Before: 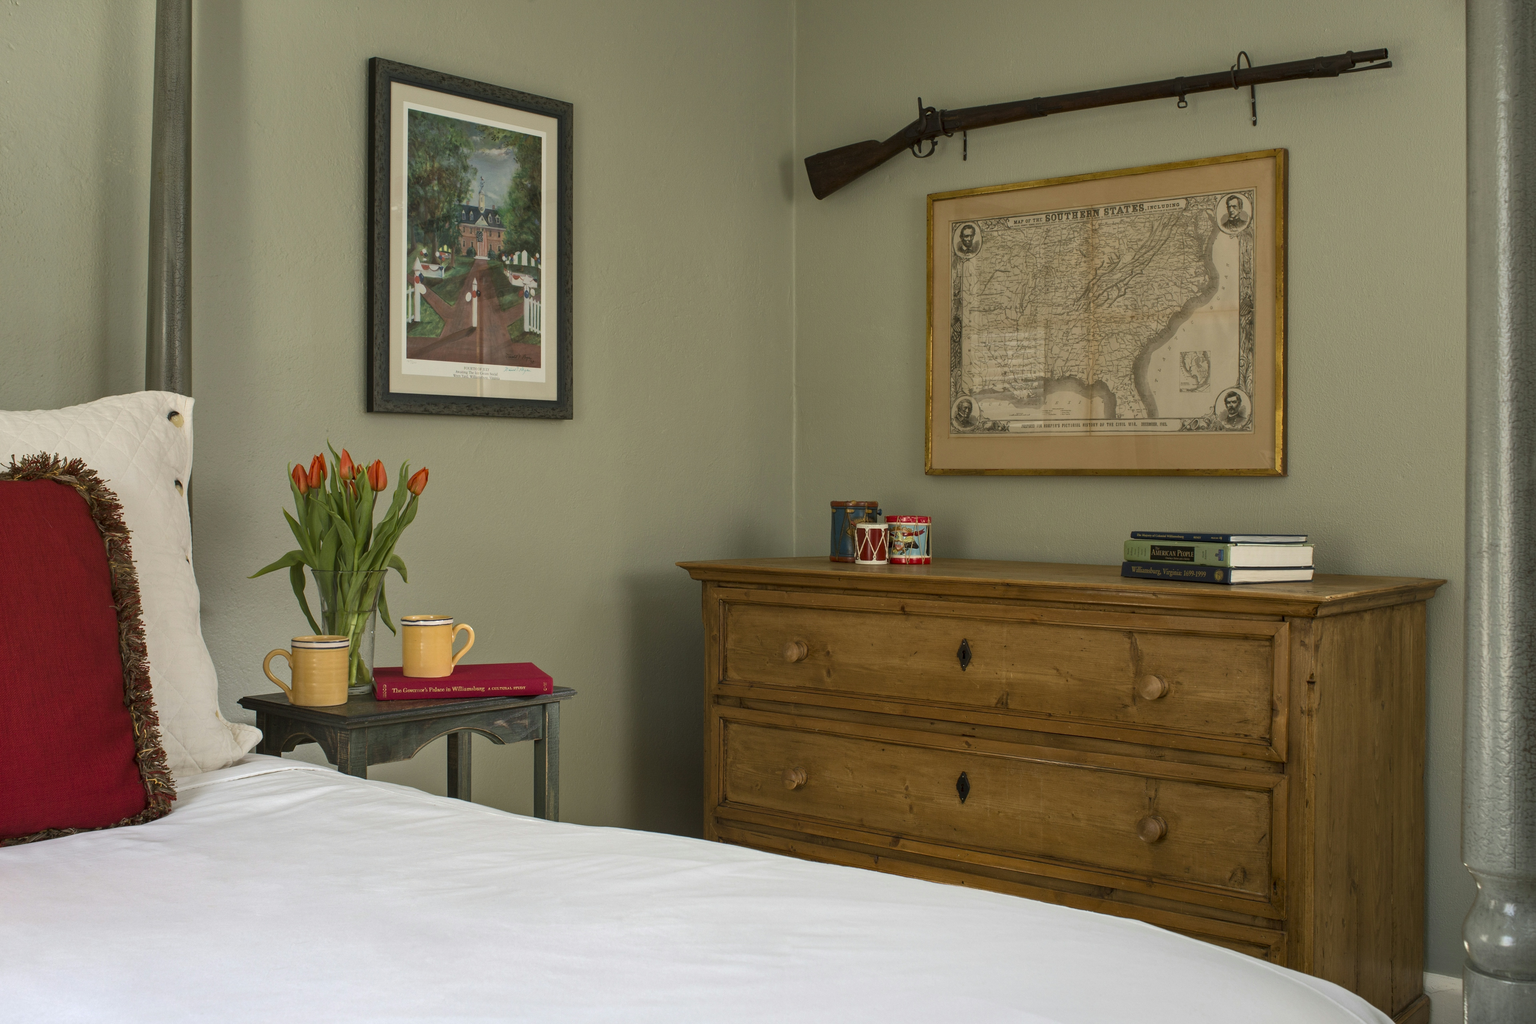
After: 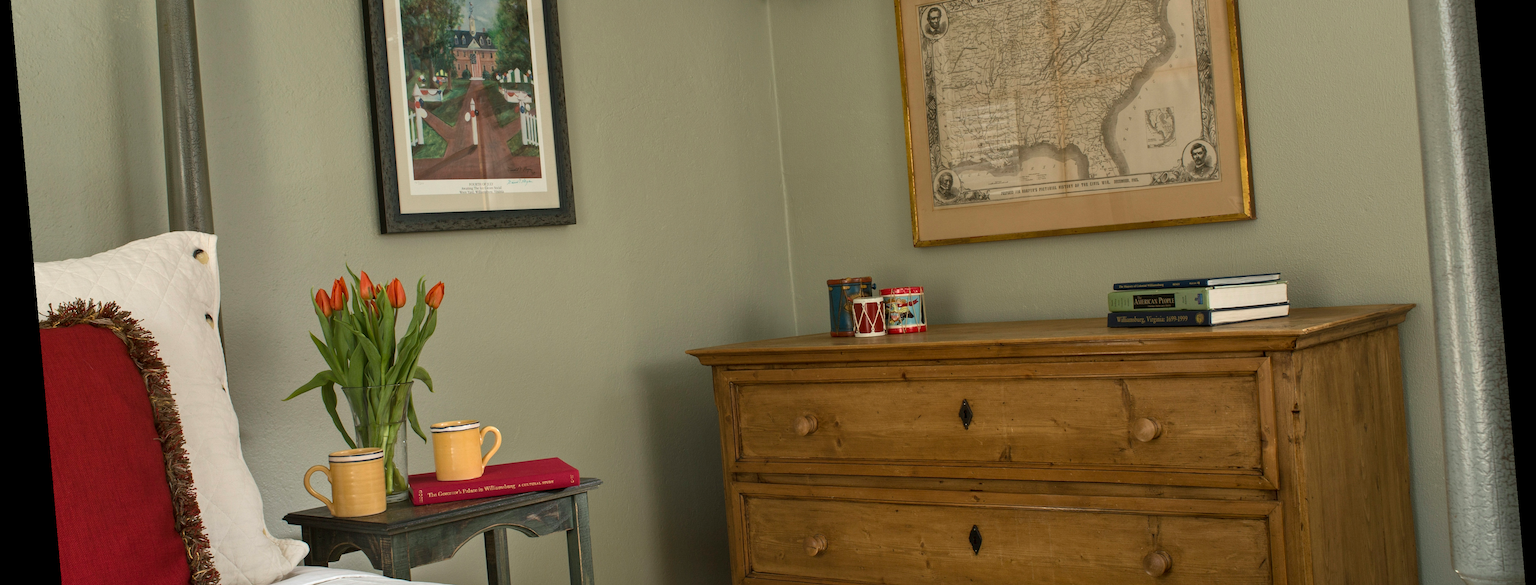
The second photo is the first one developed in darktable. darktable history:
crop and rotate: top 23.043%, bottom 23.437%
rotate and perspective: rotation -4.98°, automatic cropping off
shadows and highlights: shadows -12.5, white point adjustment 4, highlights 28.33
